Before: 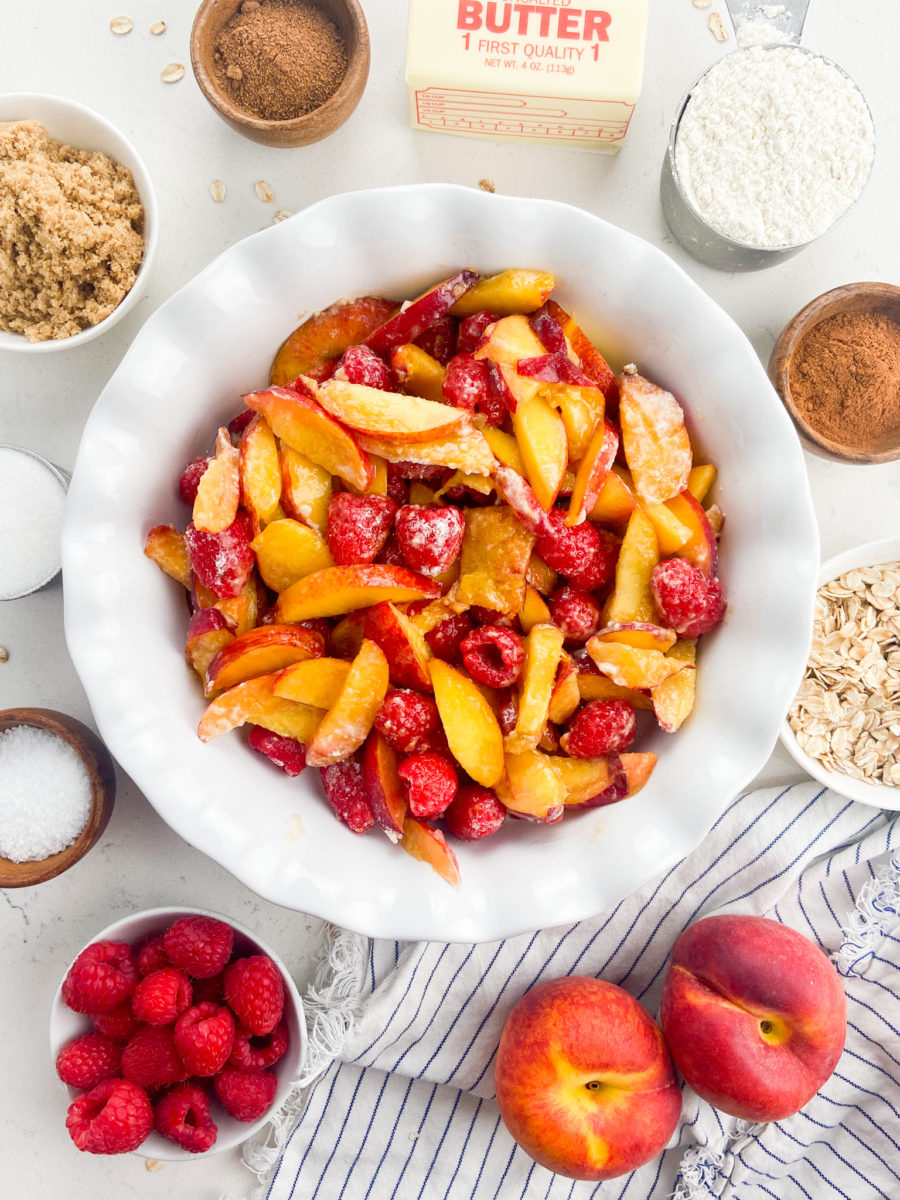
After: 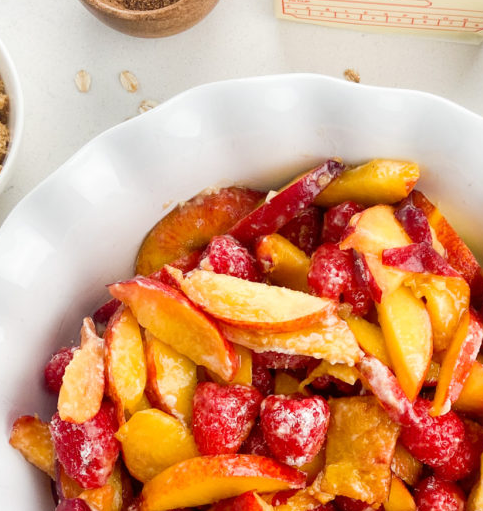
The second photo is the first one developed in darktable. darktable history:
crop: left 15.083%, top 9.199%, right 31.23%, bottom 48.177%
